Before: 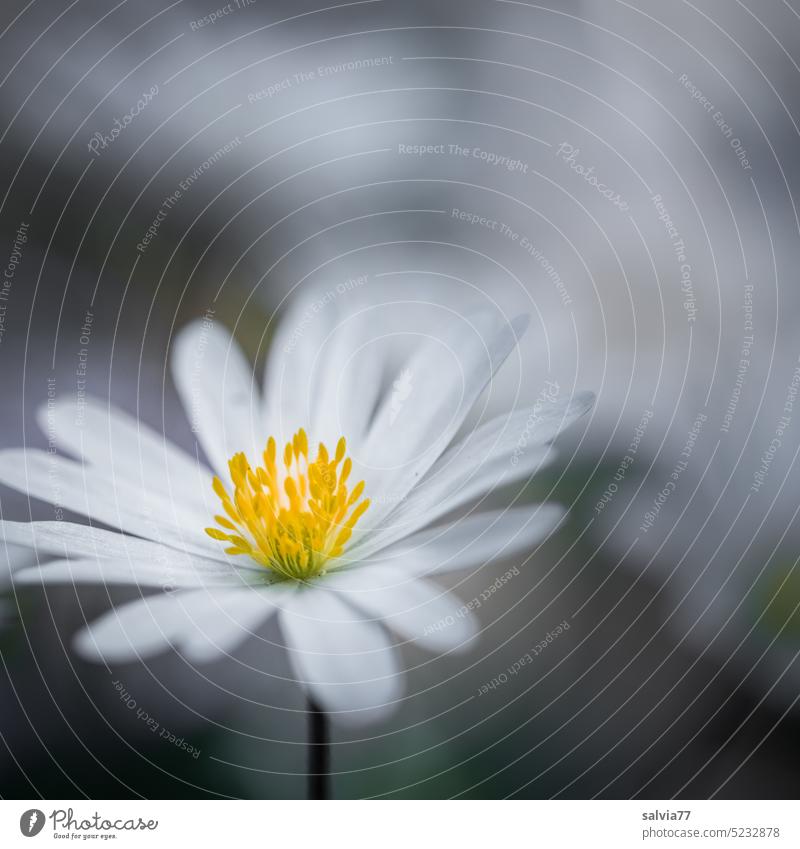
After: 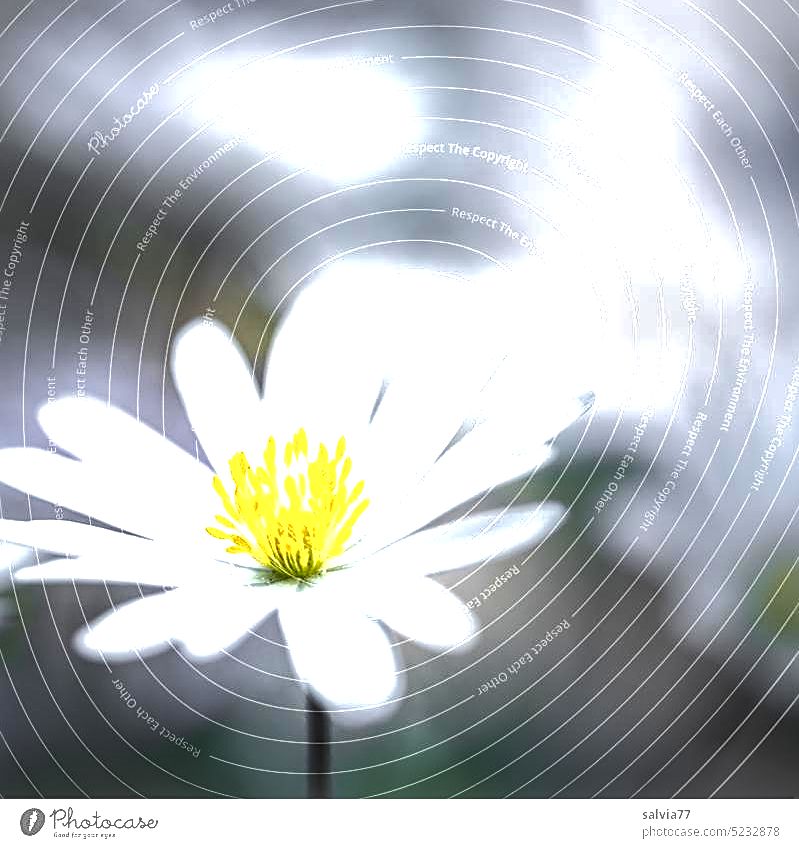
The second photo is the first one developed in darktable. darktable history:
local contrast: on, module defaults
exposure: black level correction 0, exposure 1.1 EV, compensate highlight preservation false
tone equalizer: -8 EV -0.433 EV, -7 EV -0.379 EV, -6 EV -0.33 EV, -5 EV -0.256 EV, -3 EV 0.234 EV, -2 EV 0.335 EV, -1 EV 0.391 EV, +0 EV 0.395 EV, edges refinement/feathering 500, mask exposure compensation -1.57 EV, preserve details no
shadows and highlights: radius 127.98, shadows 30.3, highlights -30.57, low approximation 0.01, soften with gaussian
crop: top 0.144%, bottom 0.167%
tone curve: curves: ch0 [(0, 0) (0.003, 0.032) (0.011, 0.04) (0.025, 0.058) (0.044, 0.084) (0.069, 0.107) (0.1, 0.13) (0.136, 0.158) (0.177, 0.193) (0.224, 0.236) (0.277, 0.283) (0.335, 0.335) (0.399, 0.399) (0.468, 0.467) (0.543, 0.533) (0.623, 0.612) (0.709, 0.698) (0.801, 0.776) (0.898, 0.848) (1, 1)], color space Lab, independent channels, preserve colors none
sharpen: on, module defaults
